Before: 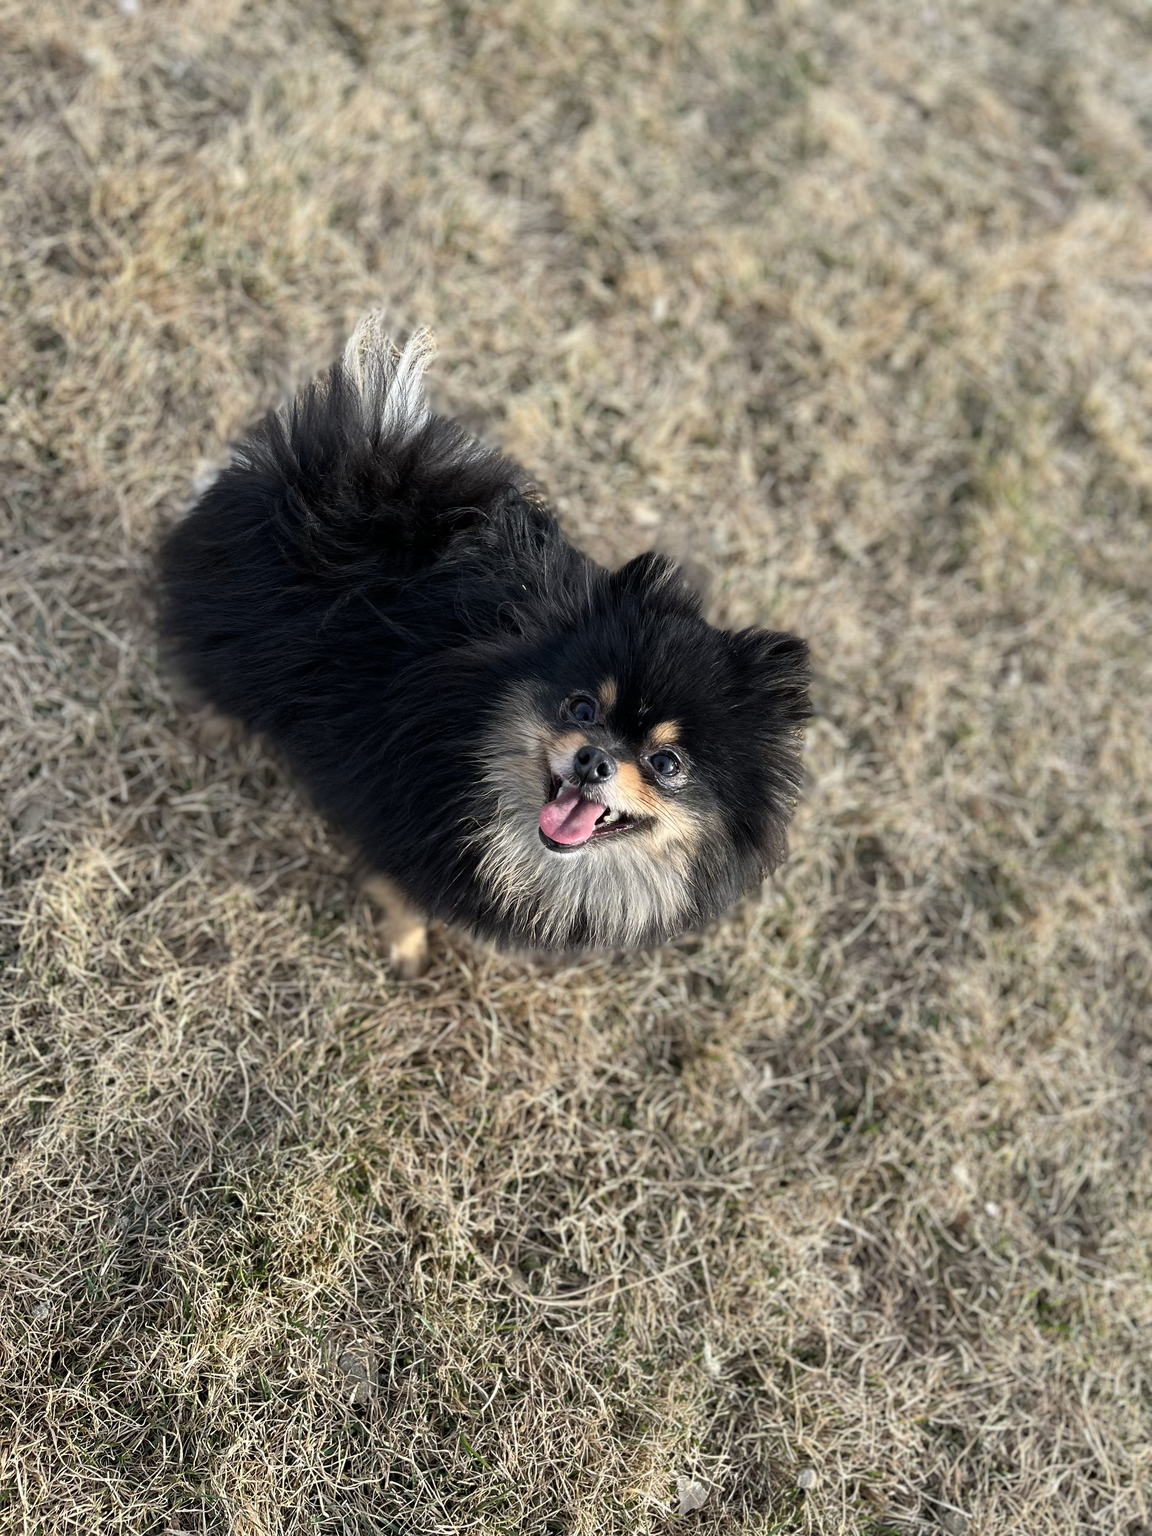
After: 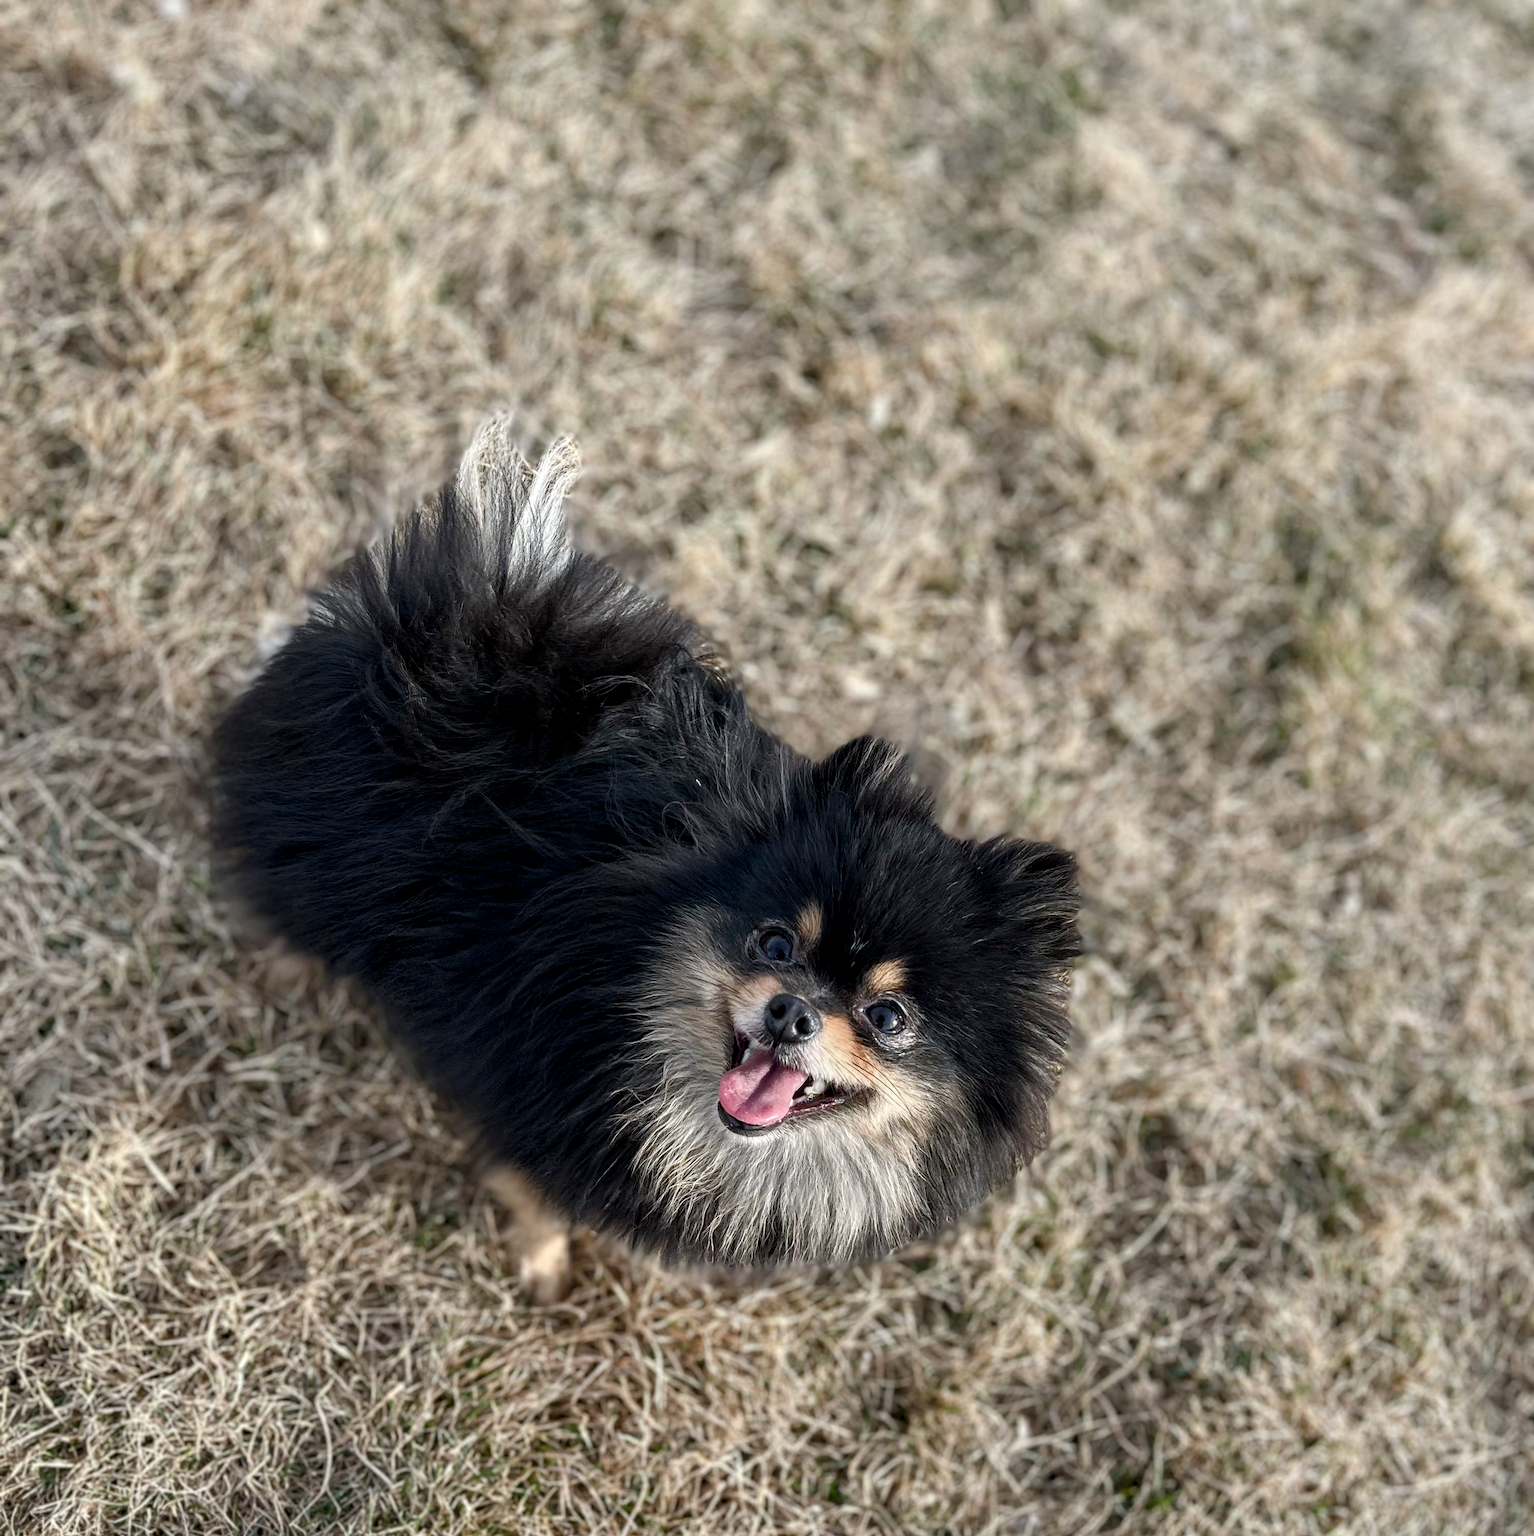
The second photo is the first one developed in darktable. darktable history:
local contrast: on, module defaults
crop: bottom 24.903%
color balance rgb: linear chroma grading › shadows -2.245%, linear chroma grading › highlights -14.356%, linear chroma grading › global chroma -9.417%, linear chroma grading › mid-tones -9.822%, perceptual saturation grading › global saturation 0.615%, perceptual saturation grading › highlights -17.094%, perceptual saturation grading › mid-tones 33.837%, perceptual saturation grading › shadows 50.374%
